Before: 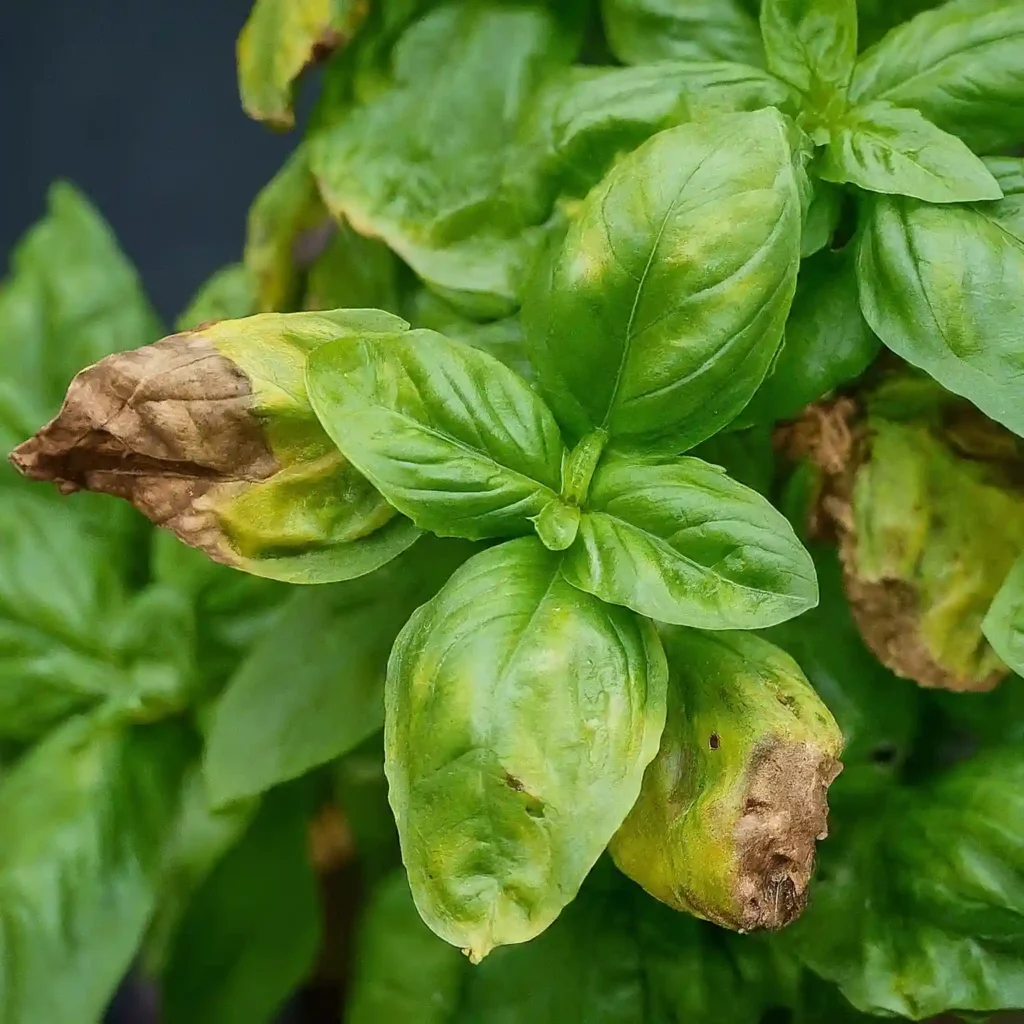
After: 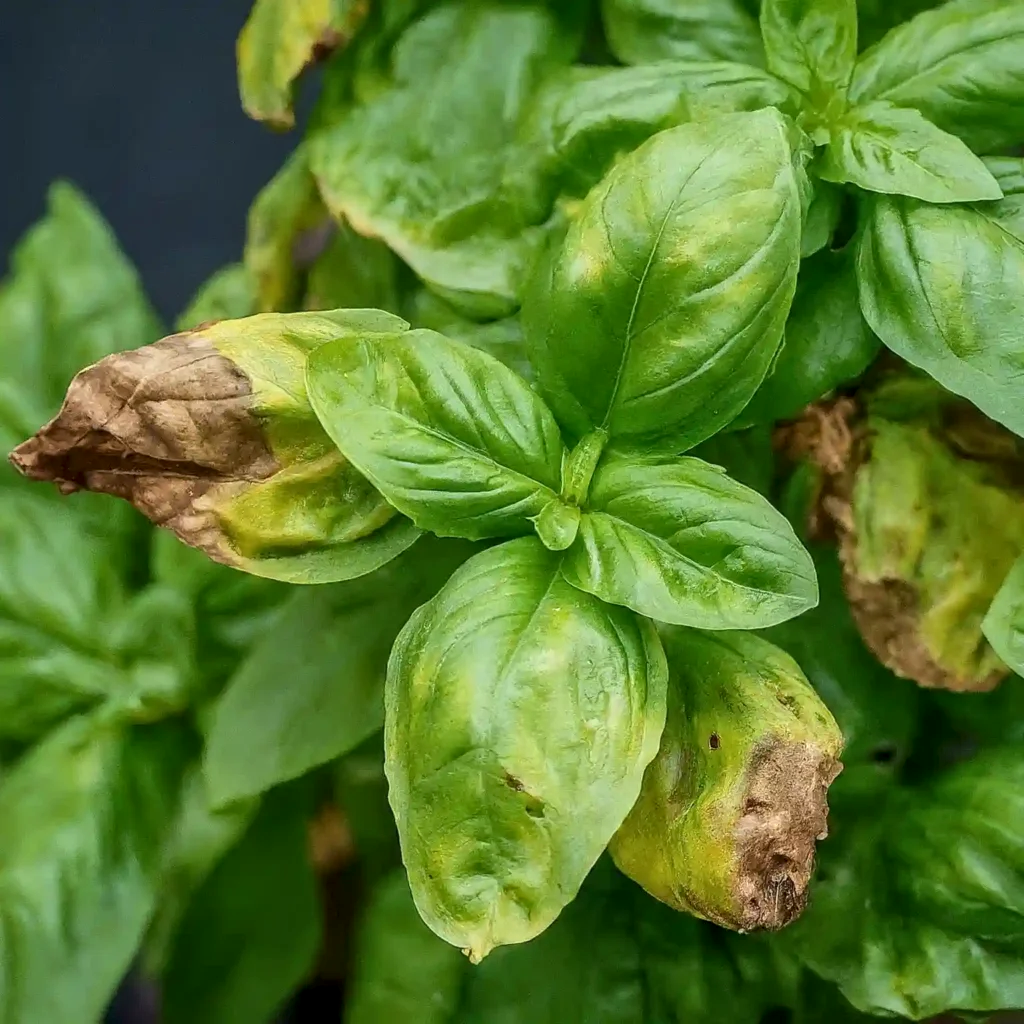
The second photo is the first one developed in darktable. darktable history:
local contrast: on, module defaults
color calibration: illuminant same as pipeline (D50), adaptation XYZ, x 0.346, y 0.358, temperature 5017.37 K
